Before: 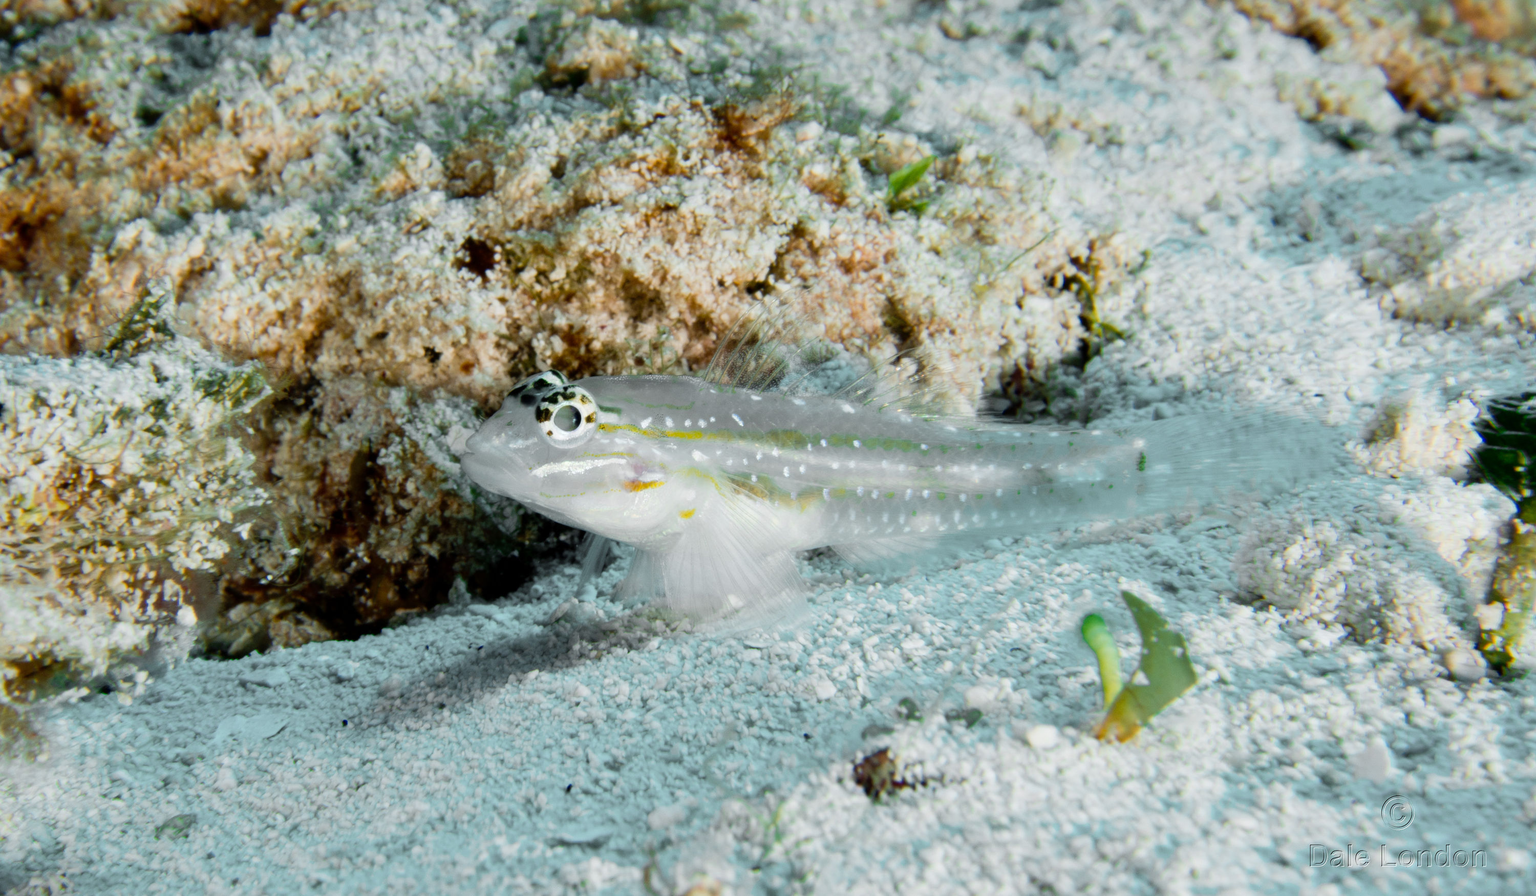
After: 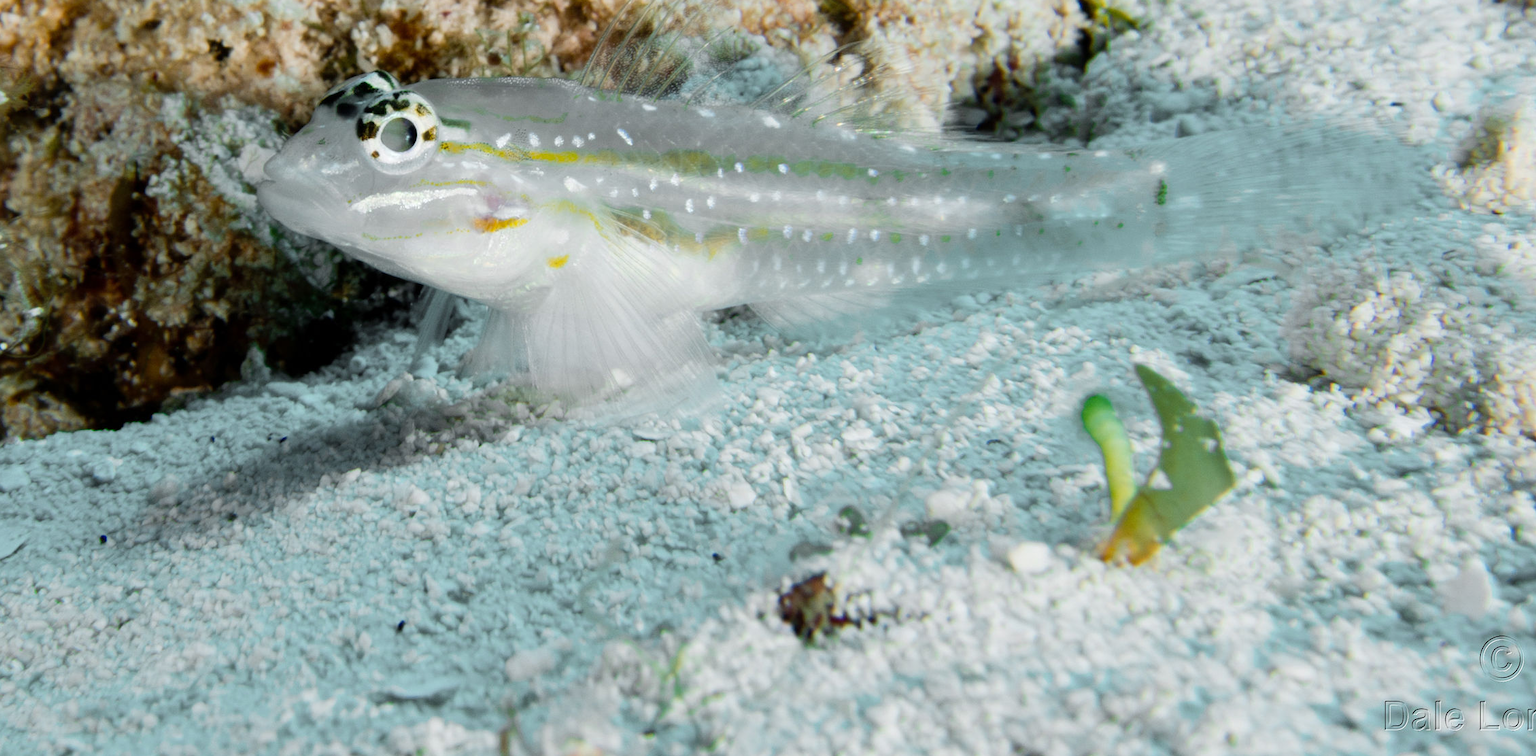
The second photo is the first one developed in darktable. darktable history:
crop and rotate: left 17.421%, top 35.372%, right 7.275%, bottom 1.055%
